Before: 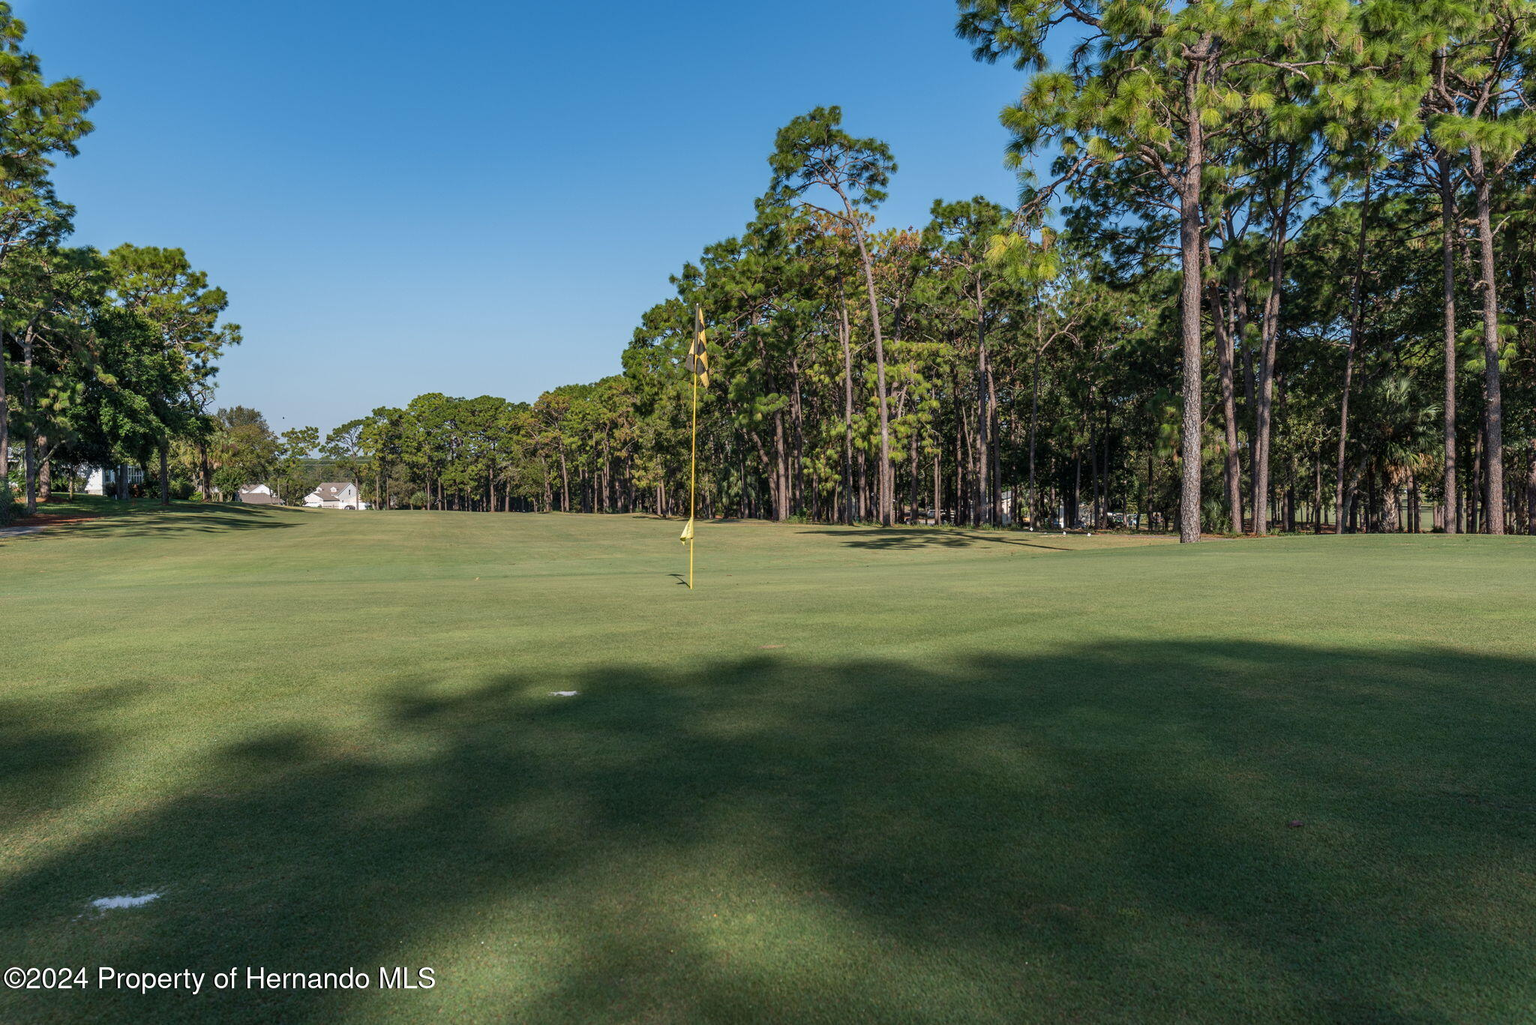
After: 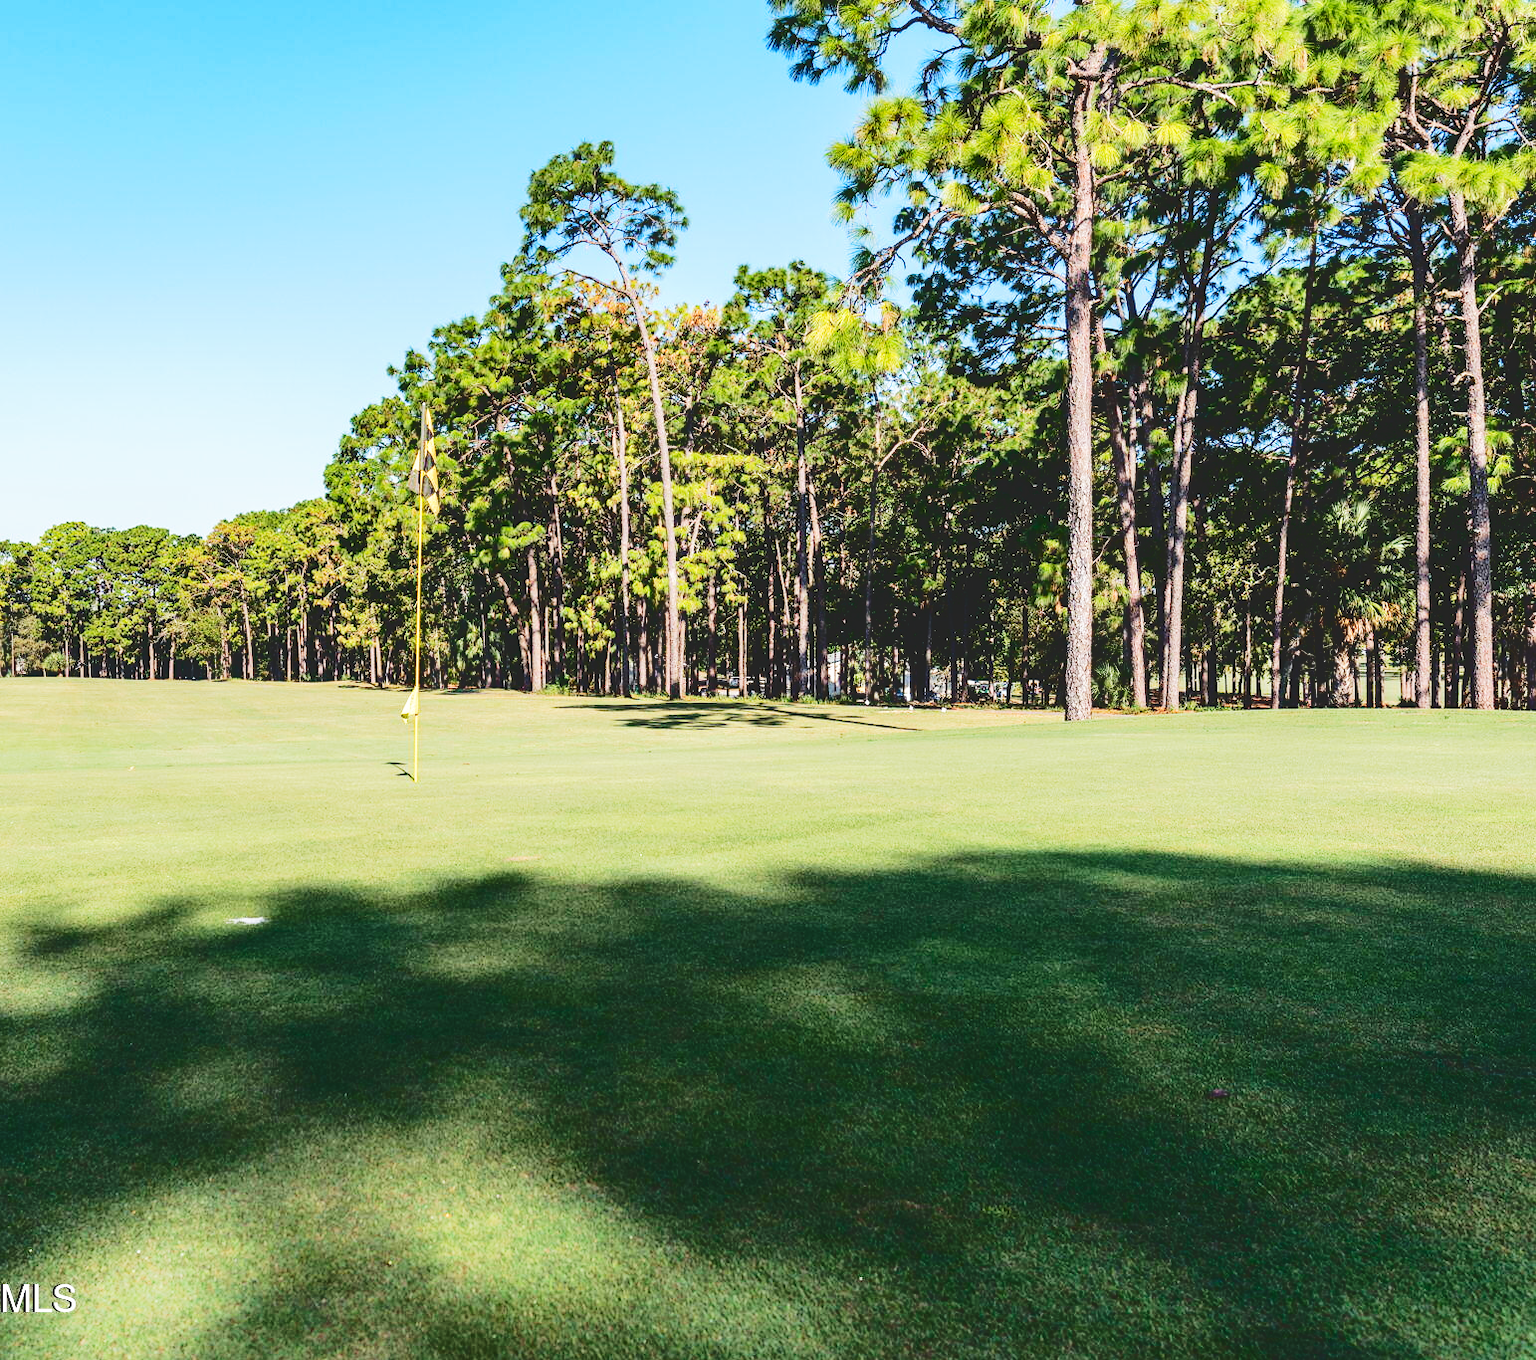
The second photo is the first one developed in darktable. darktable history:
tone curve: curves: ch0 [(0, 0) (0.003, 0.14) (0.011, 0.141) (0.025, 0.141) (0.044, 0.142) (0.069, 0.146) (0.1, 0.151) (0.136, 0.16) (0.177, 0.182) (0.224, 0.214) (0.277, 0.272) (0.335, 0.35) (0.399, 0.453) (0.468, 0.548) (0.543, 0.634) (0.623, 0.715) (0.709, 0.778) (0.801, 0.848) (0.898, 0.902) (1, 1)], color space Lab, independent channels, preserve colors none
crop and rotate: left 24.63%
base curve: curves: ch0 [(0, 0) (0.007, 0.004) (0.027, 0.03) (0.046, 0.07) (0.207, 0.54) (0.442, 0.872) (0.673, 0.972) (1, 1)], preserve colors none
